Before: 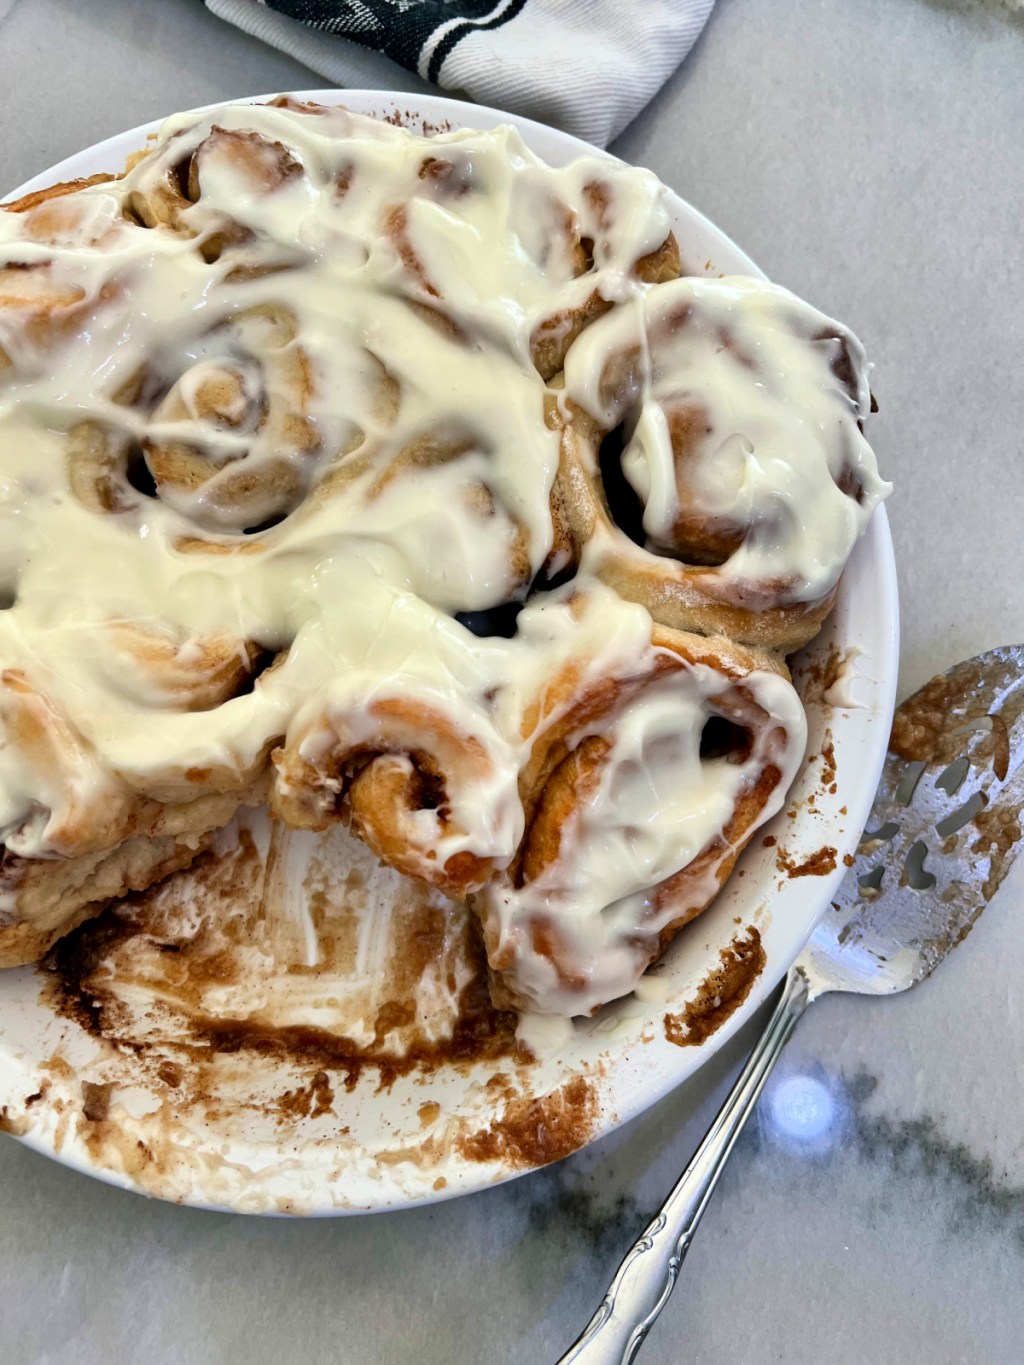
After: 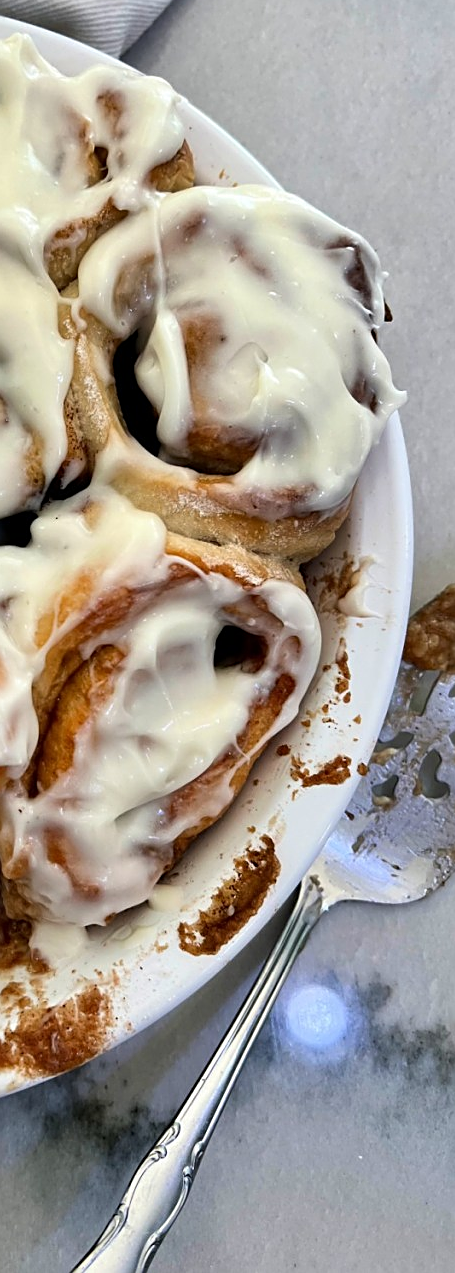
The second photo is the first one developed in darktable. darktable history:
sharpen: amount 0.493
crop: left 47.519%, top 6.697%, right 8.022%
